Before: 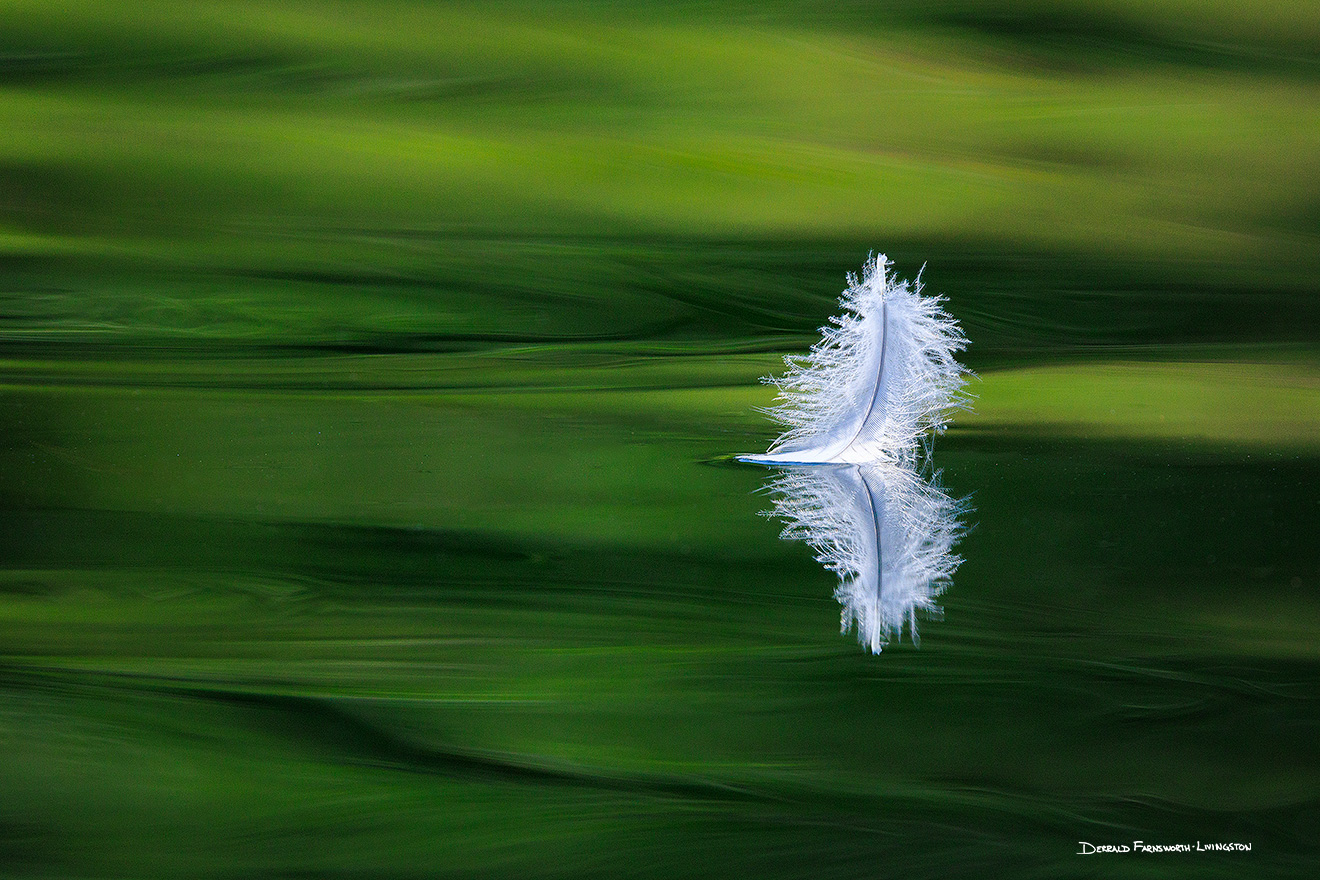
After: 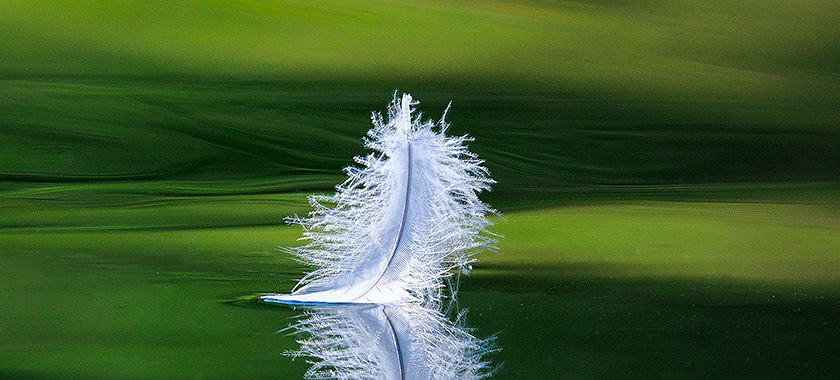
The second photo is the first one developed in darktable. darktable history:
crop: left 36.005%, top 18.293%, right 0.31%, bottom 38.444%
sharpen: amount 0.2
